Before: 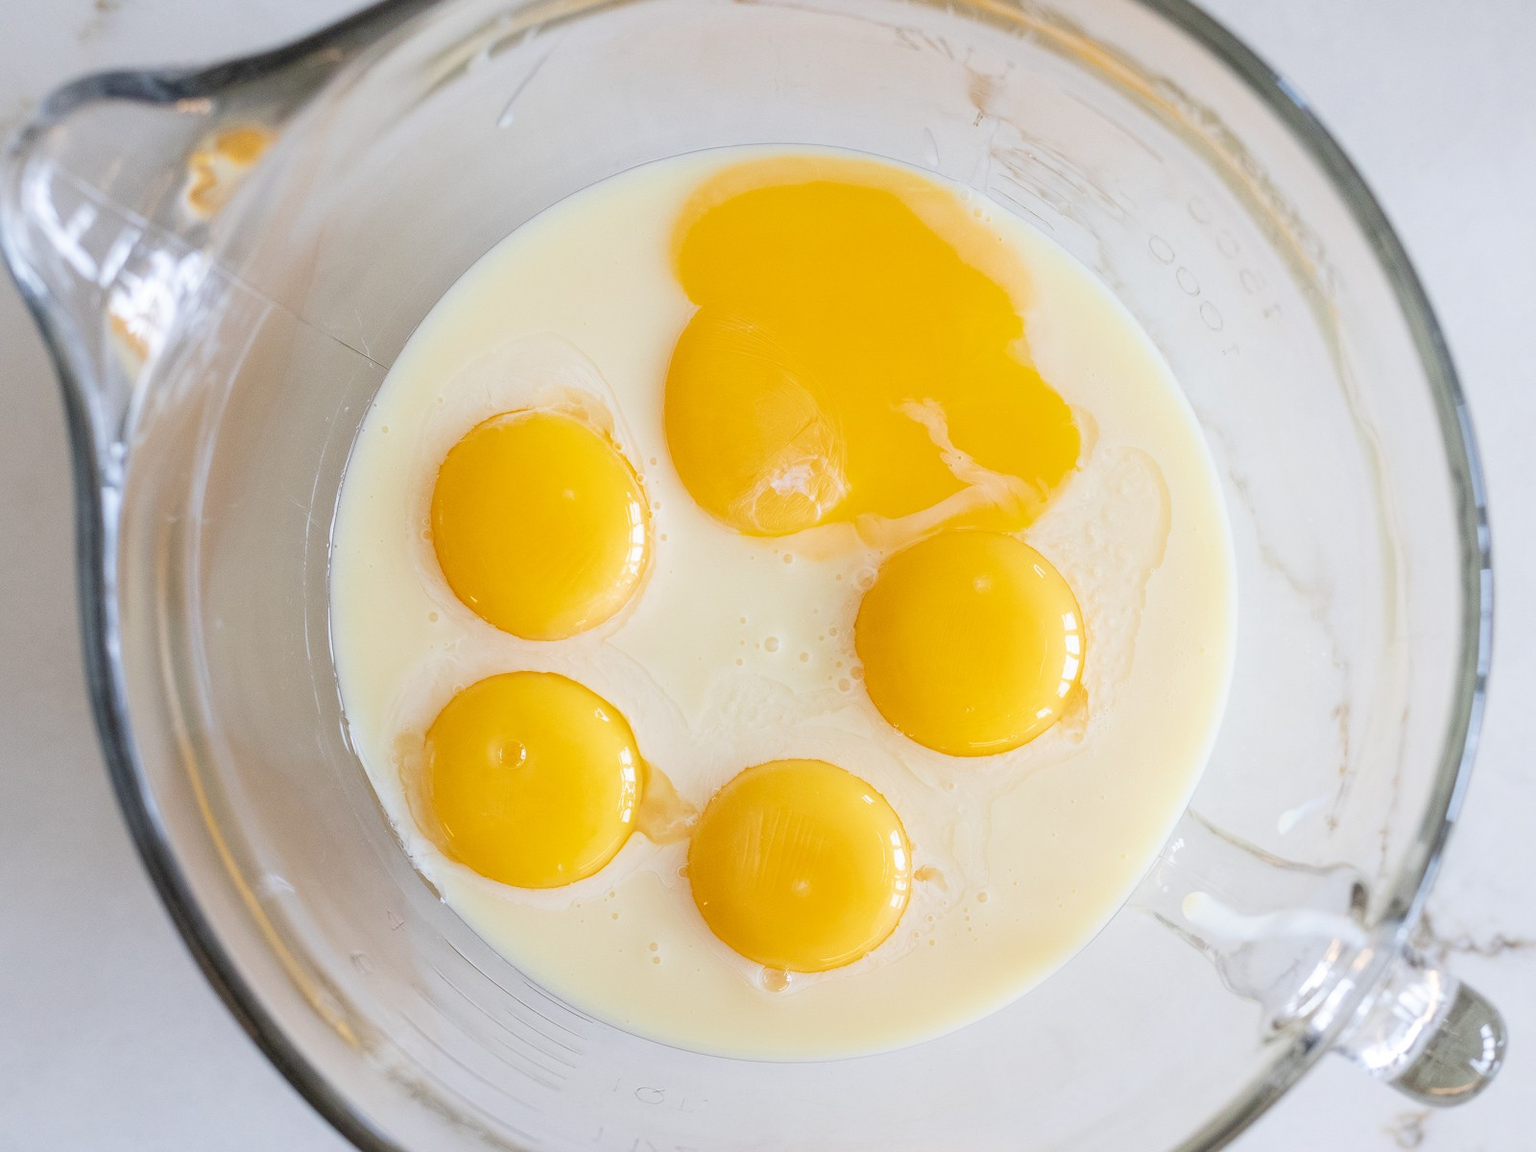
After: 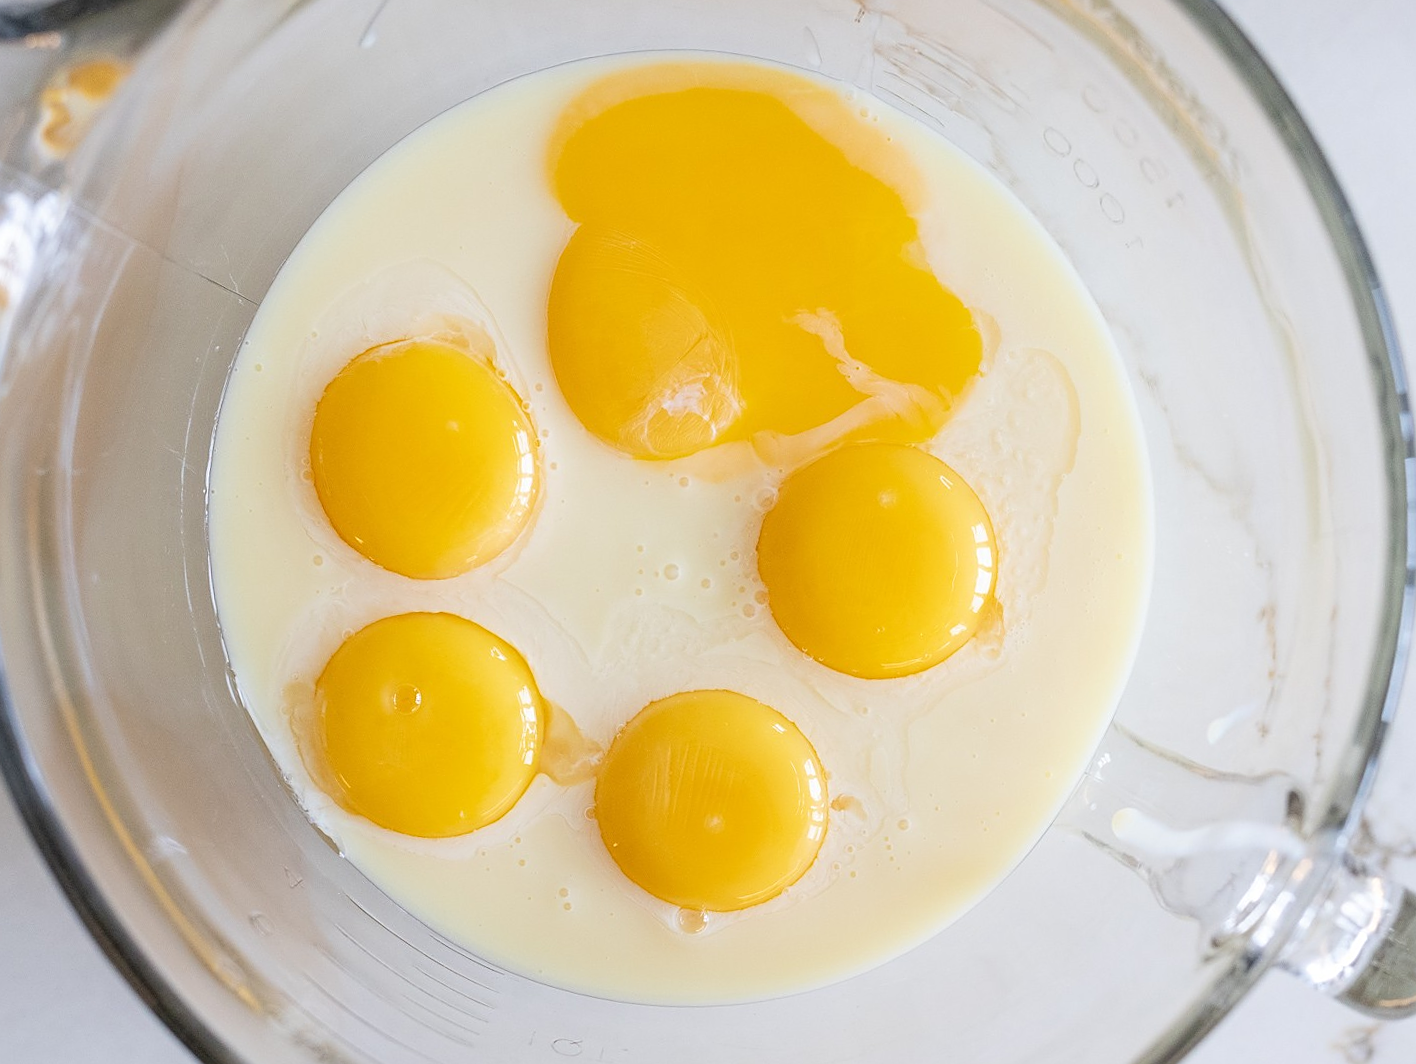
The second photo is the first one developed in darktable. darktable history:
crop and rotate: angle 2.76°, left 5.902%, top 5.685%
sharpen: on, module defaults
